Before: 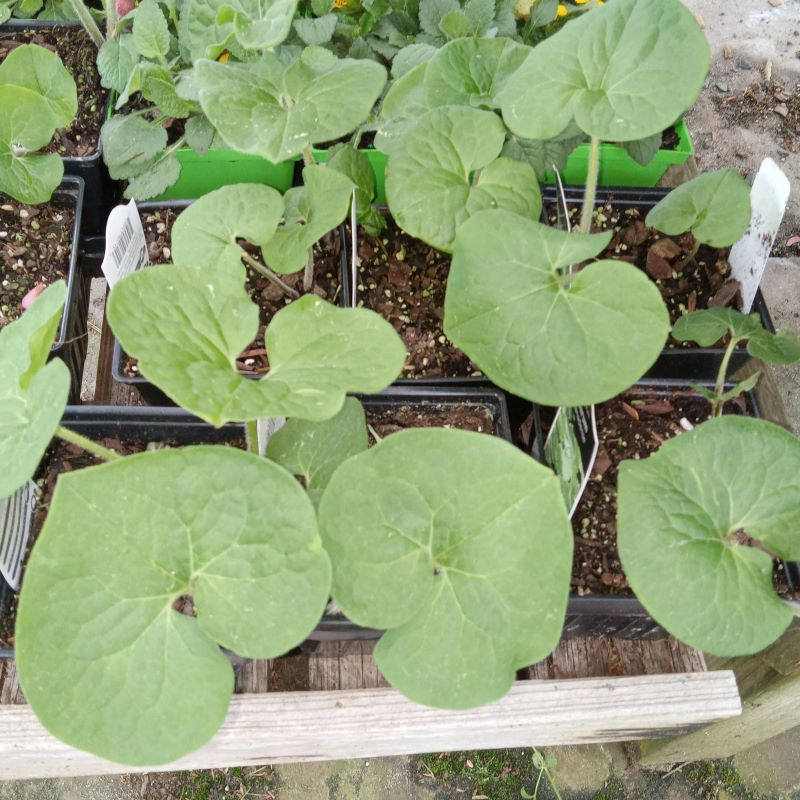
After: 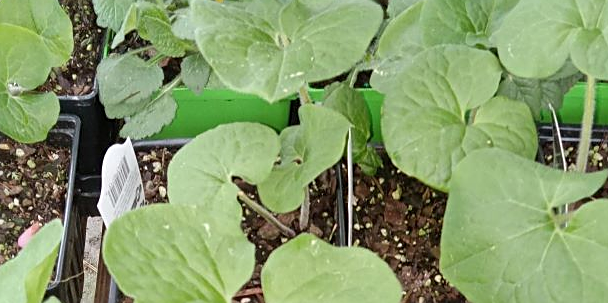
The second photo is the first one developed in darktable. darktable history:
sharpen: on, module defaults
exposure: black level correction 0, compensate highlight preservation false
tone equalizer: mask exposure compensation -0.487 EV
crop: left 0.562%, top 7.636%, right 23.437%, bottom 54.4%
